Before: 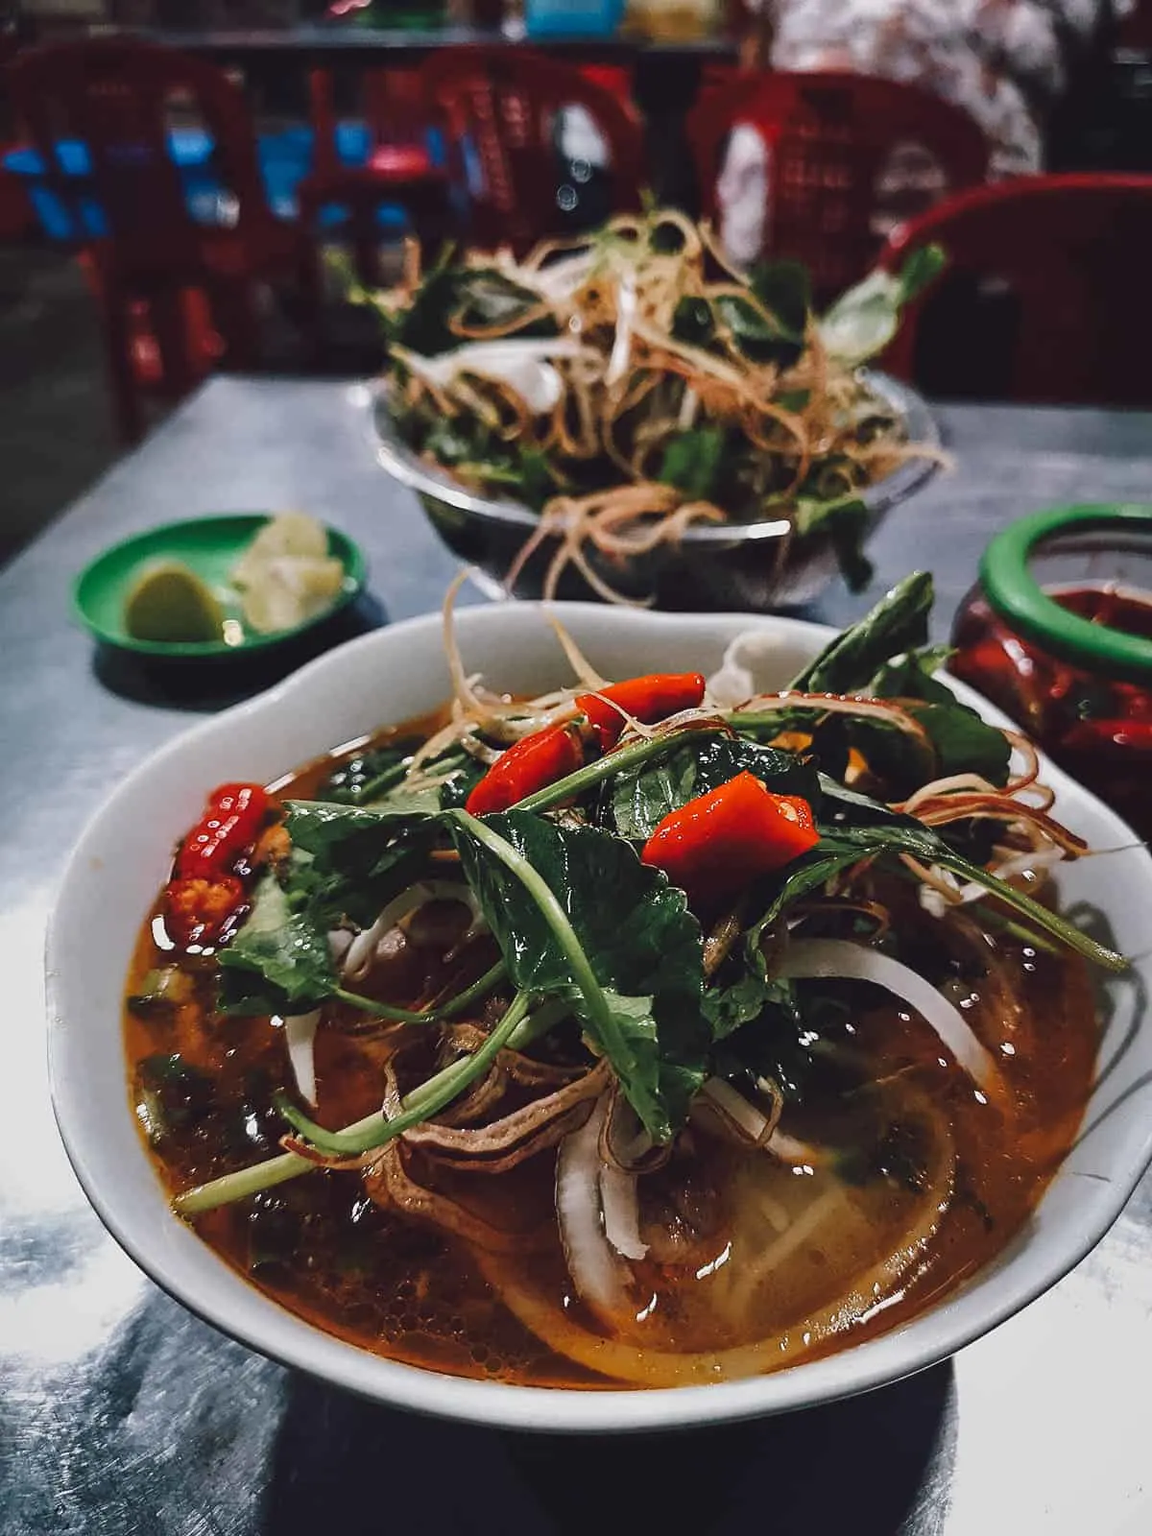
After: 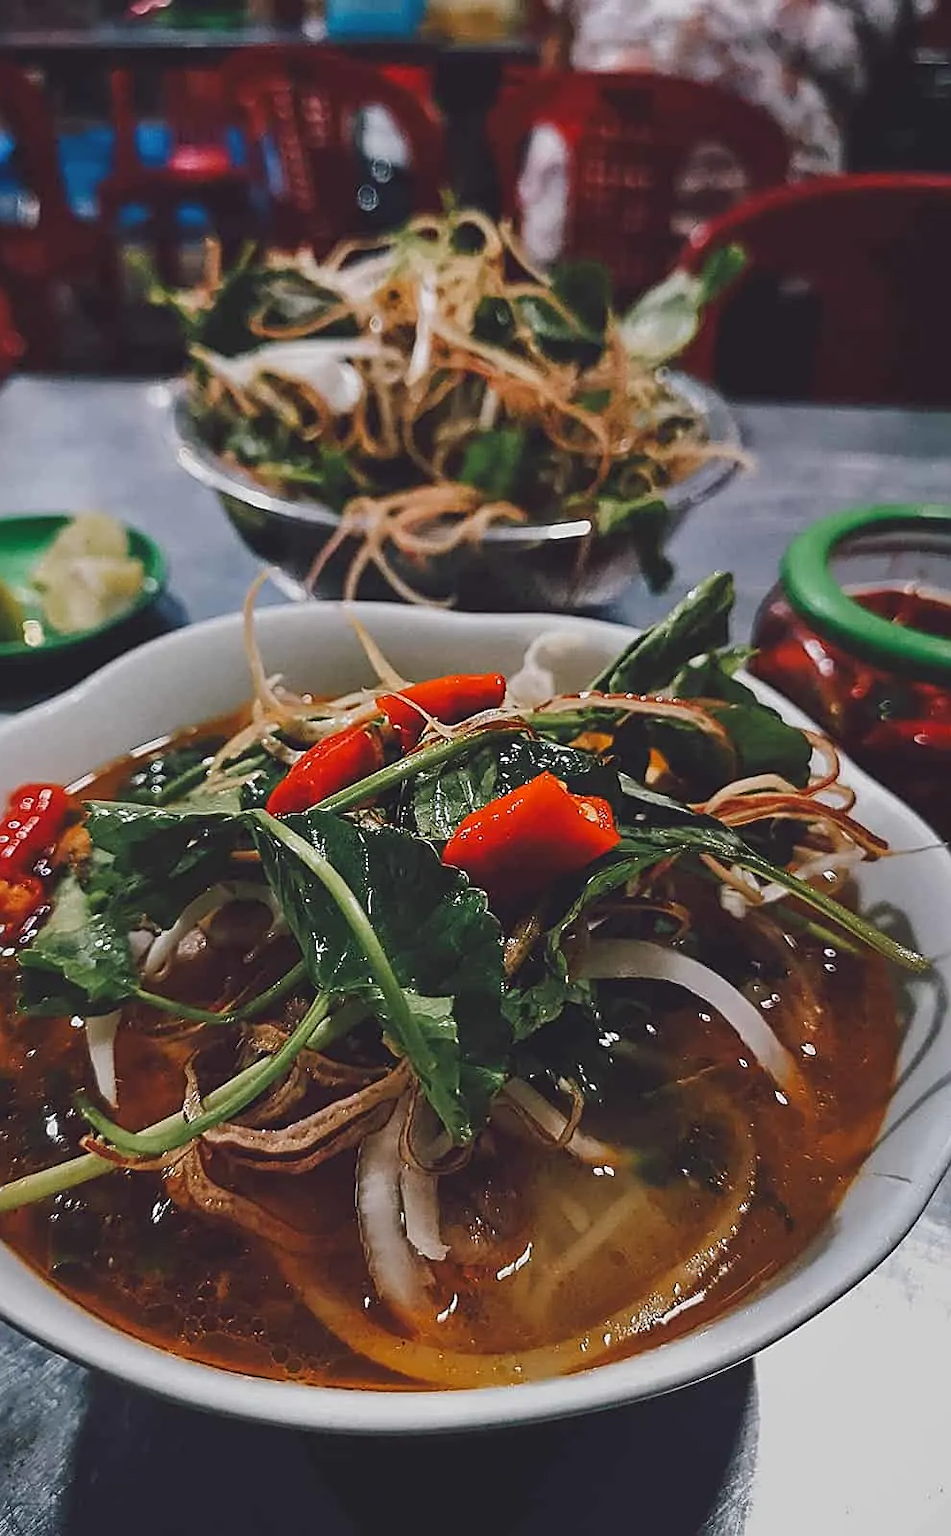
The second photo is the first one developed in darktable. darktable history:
crop: left 17.382%, bottom 0.044%
contrast brightness saturation: contrast -0.13
sharpen: on, module defaults
